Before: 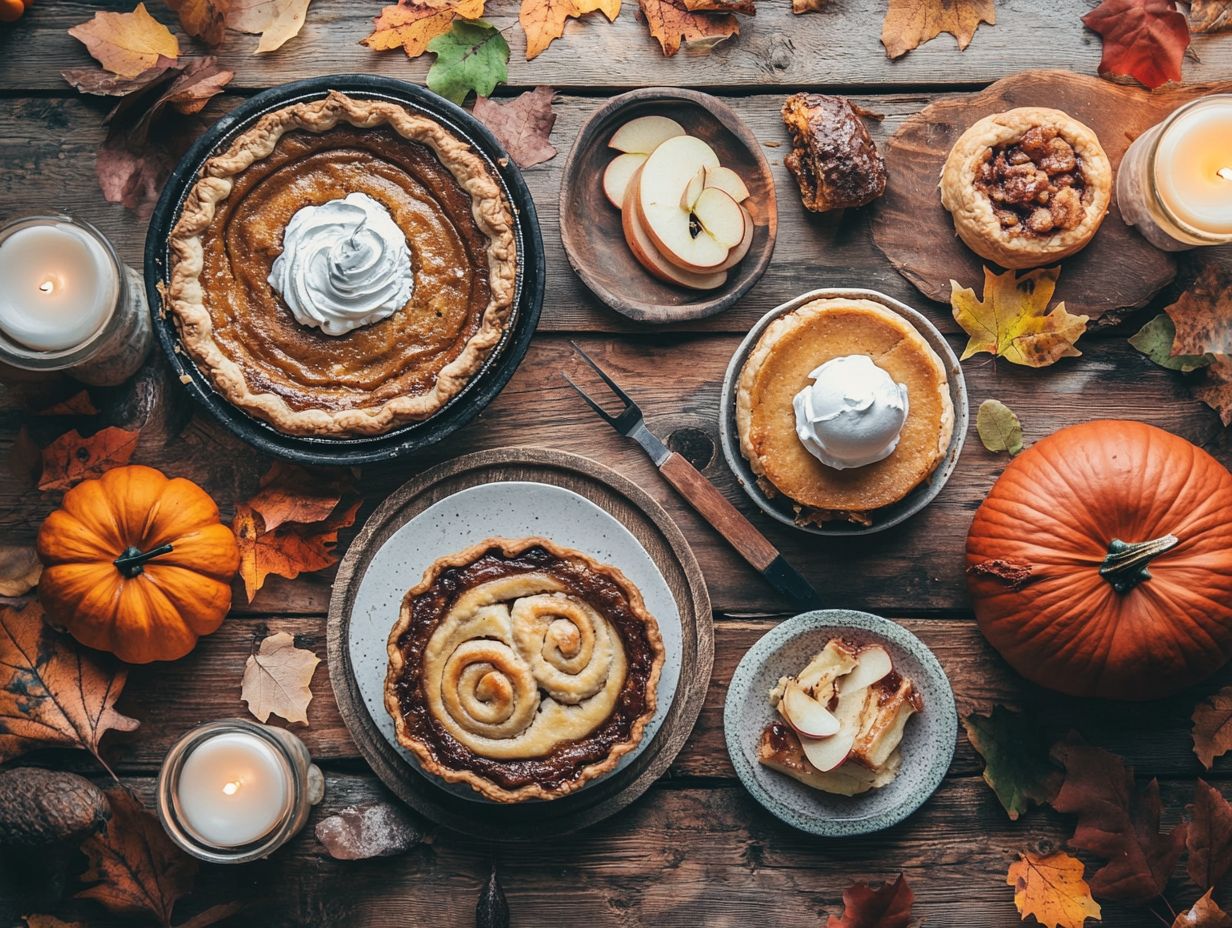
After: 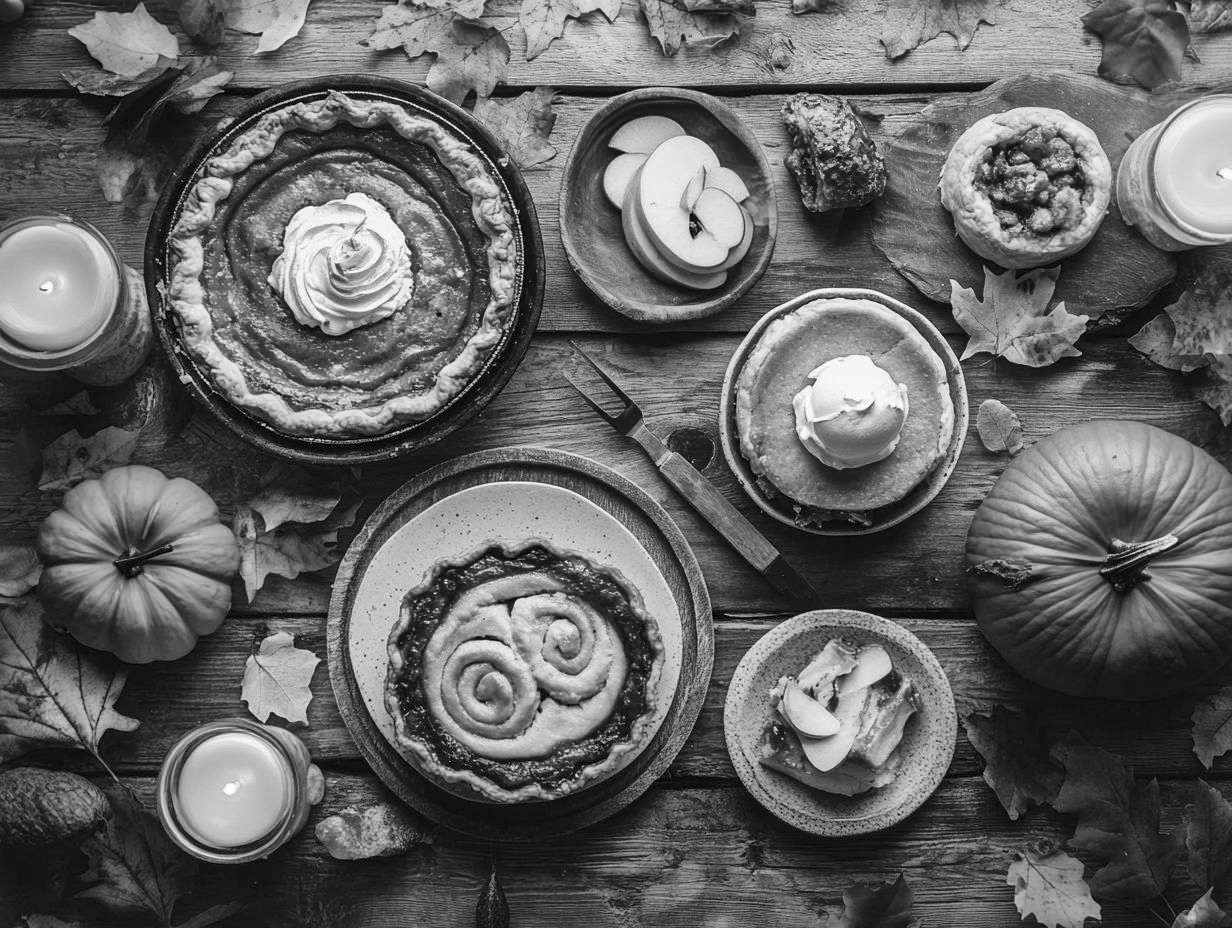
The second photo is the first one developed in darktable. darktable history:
white balance: red 0.926, green 1.003, blue 1.133
monochrome: on, module defaults
local contrast: mode bilateral grid, contrast 20, coarseness 50, detail 132%, midtone range 0.2
